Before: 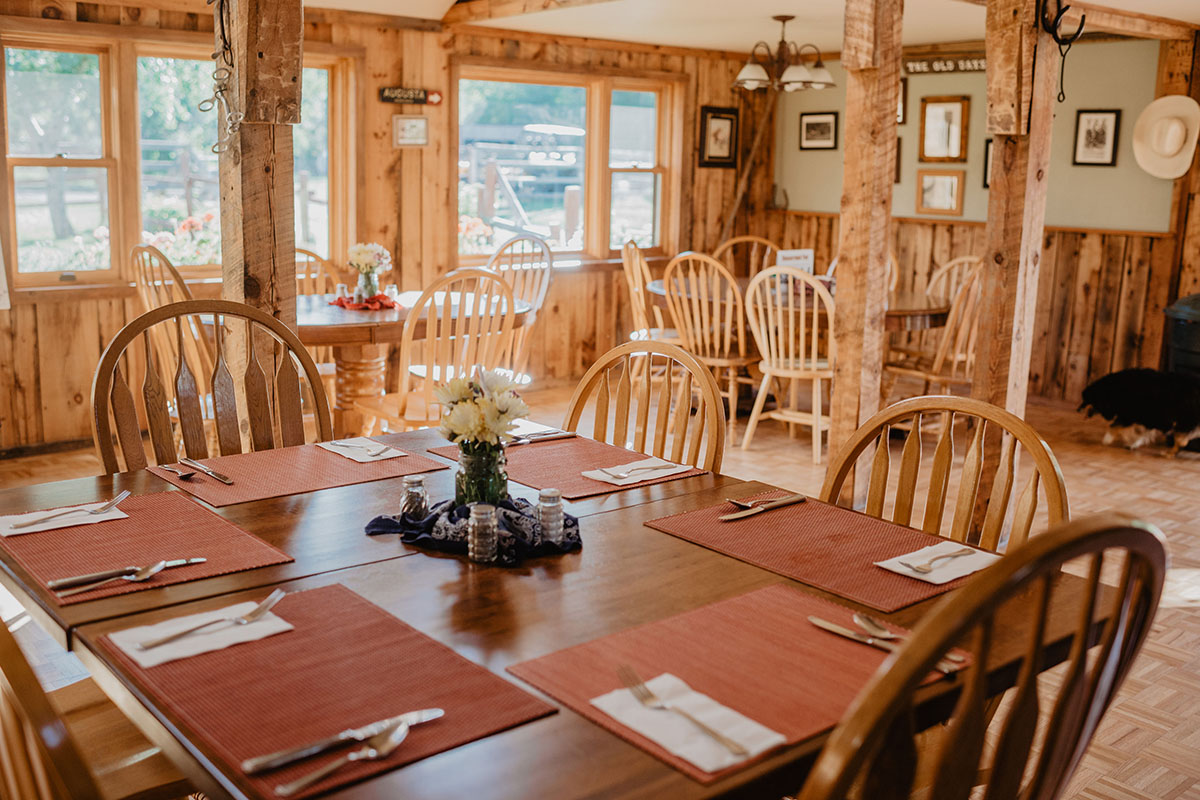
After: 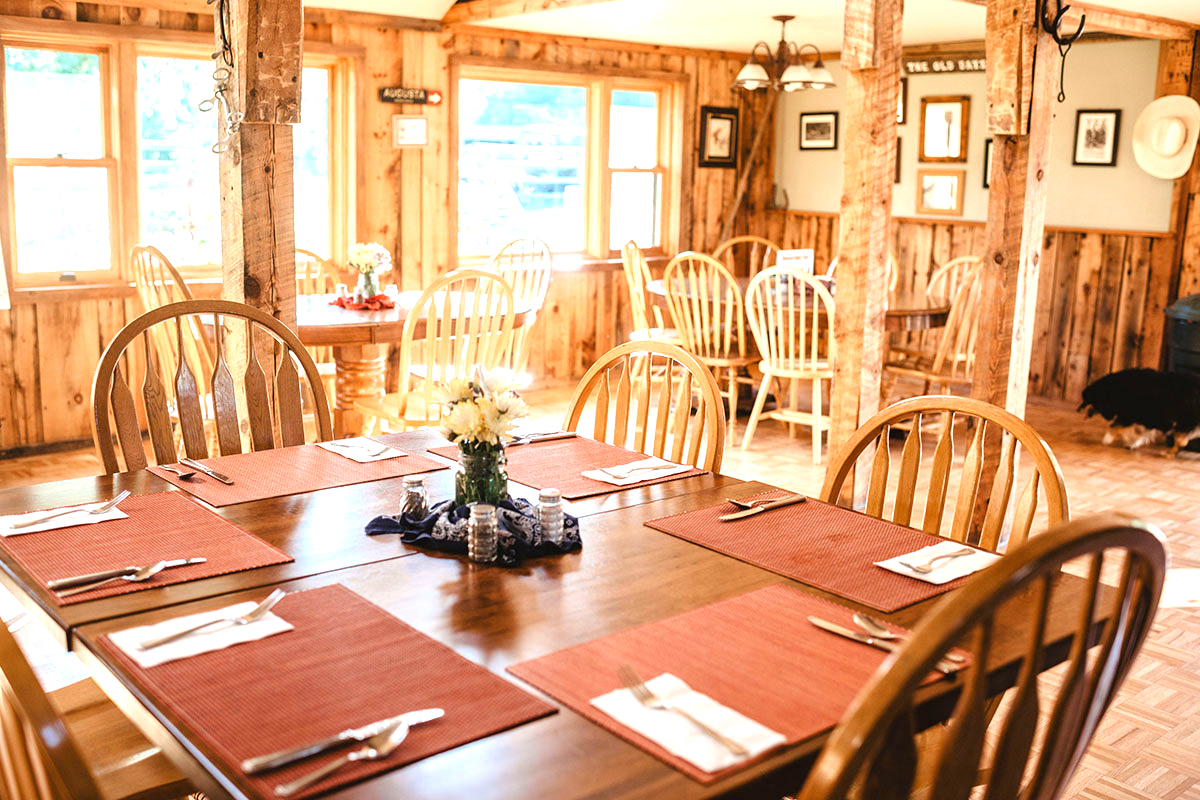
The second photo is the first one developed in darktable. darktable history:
exposure: black level correction 0, exposure 1.2 EV, compensate highlight preservation false
